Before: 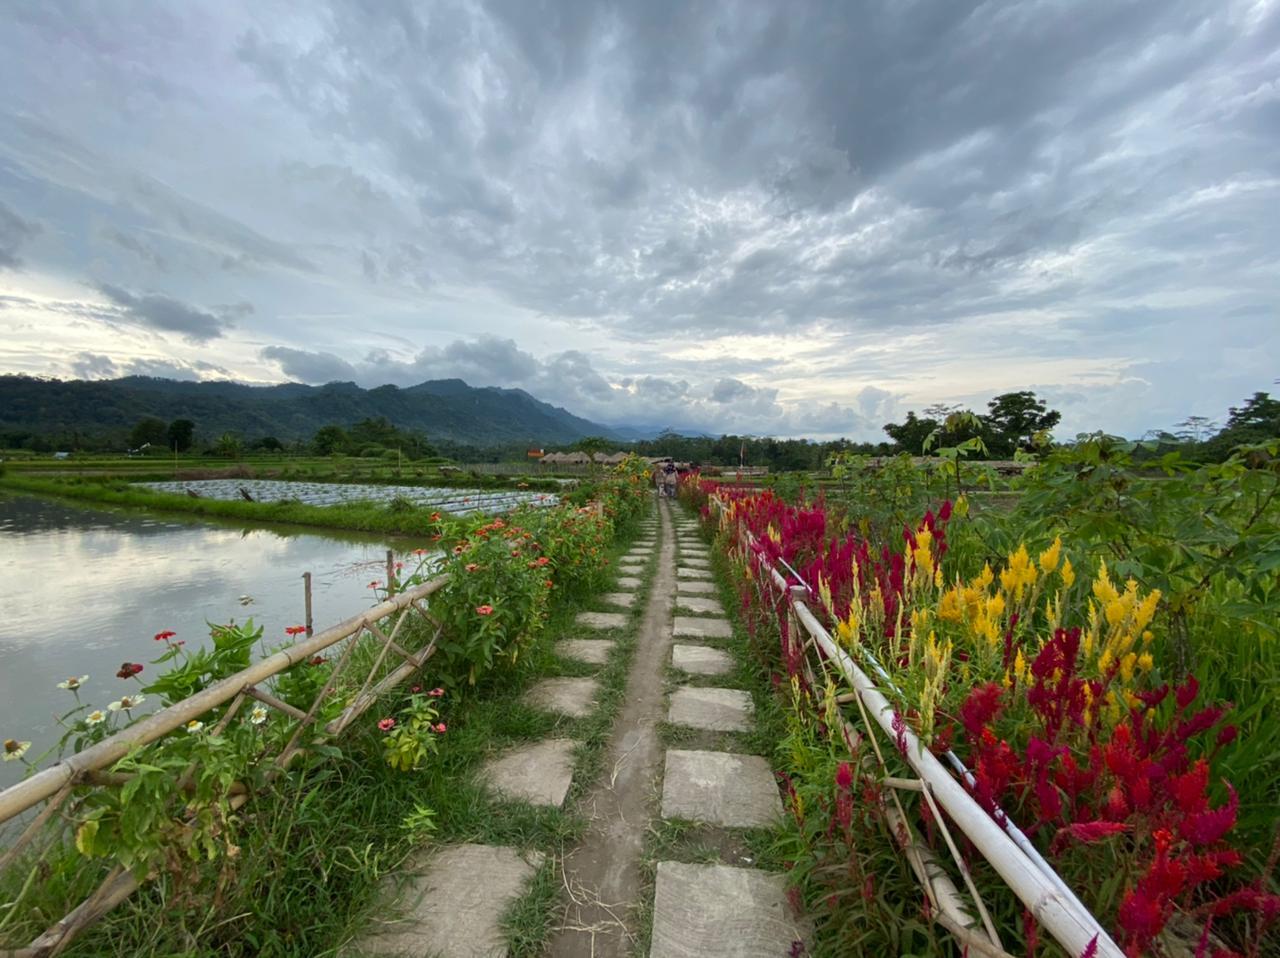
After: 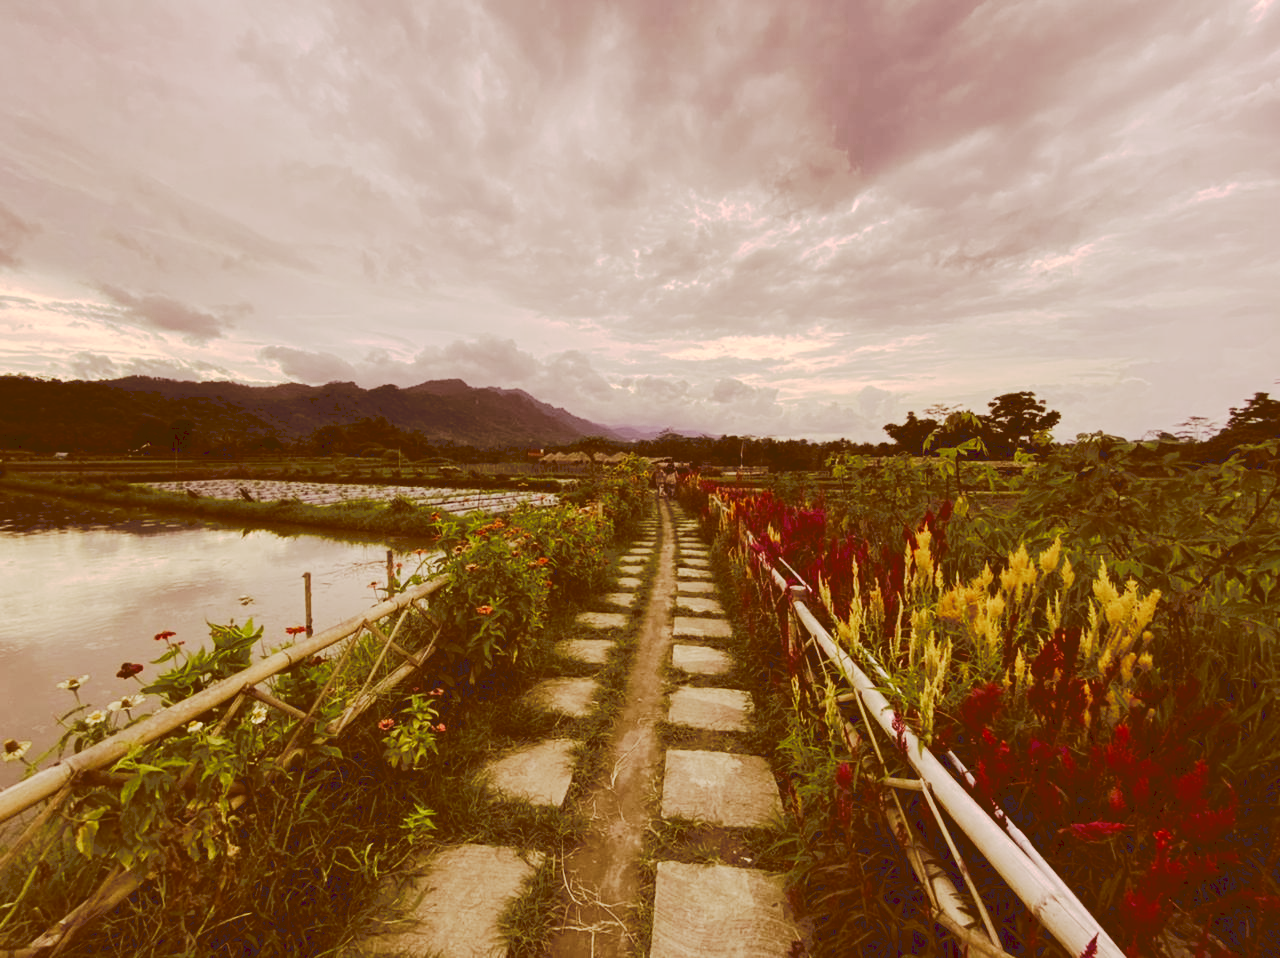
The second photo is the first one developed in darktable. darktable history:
tone curve: curves: ch0 [(0, 0) (0.003, 0.15) (0.011, 0.151) (0.025, 0.15) (0.044, 0.15) (0.069, 0.151) (0.1, 0.153) (0.136, 0.16) (0.177, 0.183) (0.224, 0.21) (0.277, 0.253) (0.335, 0.309) (0.399, 0.389) (0.468, 0.479) (0.543, 0.58) (0.623, 0.677) (0.709, 0.747) (0.801, 0.808) (0.898, 0.87) (1, 1)], preserve colors none
color look up table: target L [93.18, 90.95, 83.94, 80.55, 76.78, 73.66, 59.04, 57.83, 46.68, 47.79, 35.8, 36.46, 9.708, 82.6, 78.59, 69.12, 66.18, 58.17, 55.33, 52.42, 47.74, 46.99, 46.04, 41.72, 36.29, 35.33, 27.25, 21.04, 9.502, 96.25, 86.61, 62.45, 73.36, 74.93, 59.85, 44.63, 40.88, 36.18, 21.86, 35.02, 10.89, 90.58, 83.38, 79.15, 70.49, 68.81, 41.89, 39.75, 24.89], target a [3.895, -11.43, -22.1, 5.344, -27.3, 7.835, -13.85, 1.479, -12.15, 7.804, -5.944, -4.387, 44.98, 10.44, 17.06, 36.86, 44.66, 16.48, 61.12, 64.73, 27.06, 48.63, 45.2, 28.42, 15.88, 50.2, 41.42, 43.17, 44.92, 14.27, 19.51, 23.45, 21.61, 28.35, 45.29, 20.79, 32.93, 30.21, 26.03, 45.43, 47.66, 3.779, -8.605, 6.133, -1.266, 14.8, 11.59, 9.33, 12.87], target b [35.88, 63.7, 36.28, 25.24, 63.79, 41.38, 24.8, 22.46, 51.28, 55.09, 60.96, 62.26, 16.54, 49.66, 23.83, 46.12, 19.49, 34.44, 27.92, 74.26, 62.23, 80.08, 21.55, 71.21, 61.96, 60.21, 46.13, 36.06, 16.16, 6.072, -5.132, 18.3, -7.966, -16.89, -6.297, -0.222, -7.06, -12.91, 37.11, -25.78, 18.29, 1.32, 9.854, -5.78, 14.66, 8.828, 21.12, 6.397, 42.3], num patches 49
